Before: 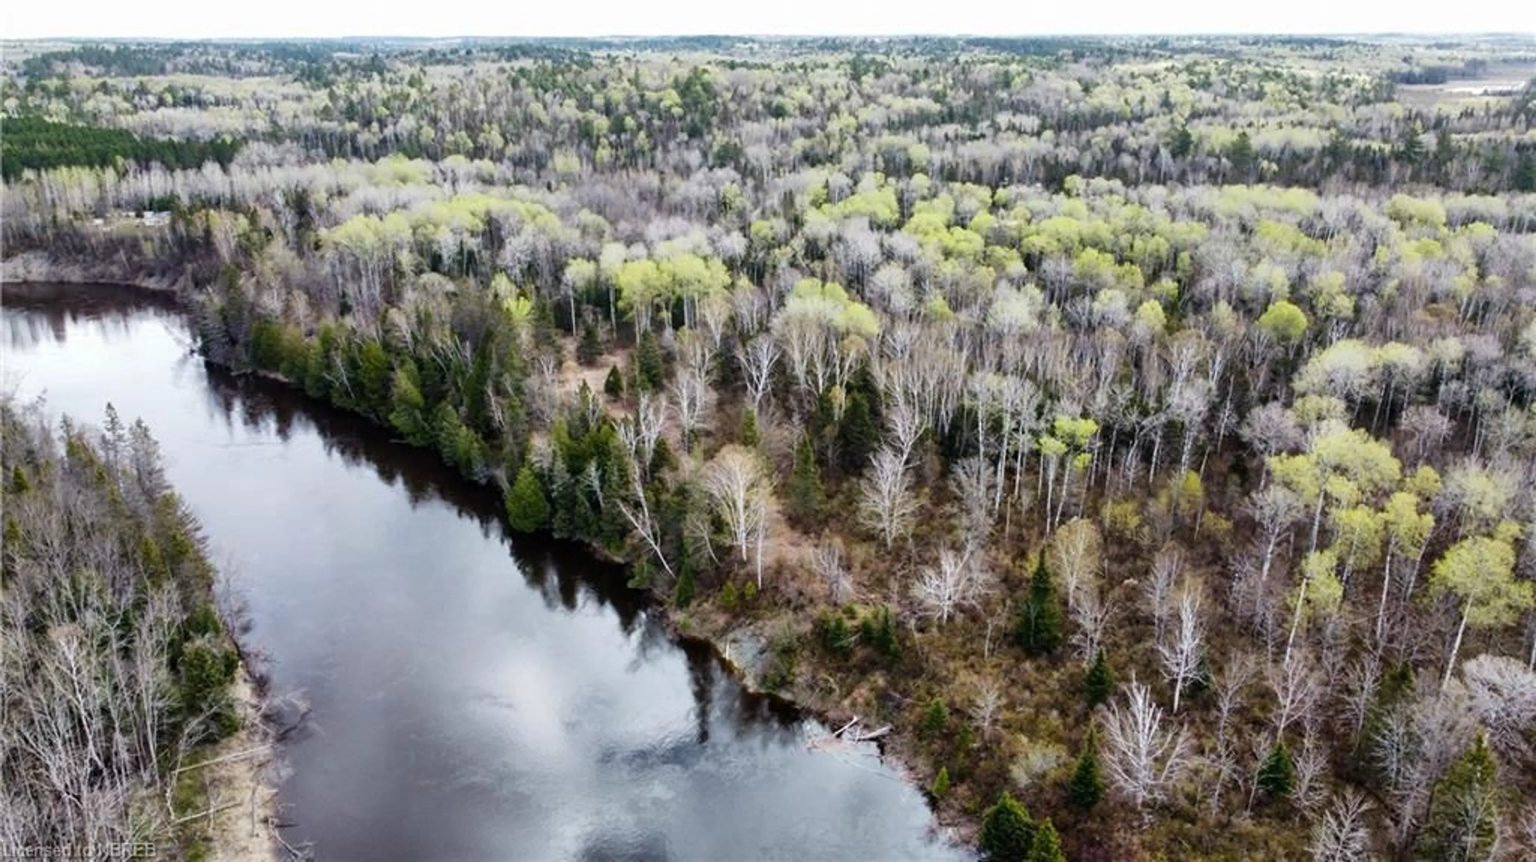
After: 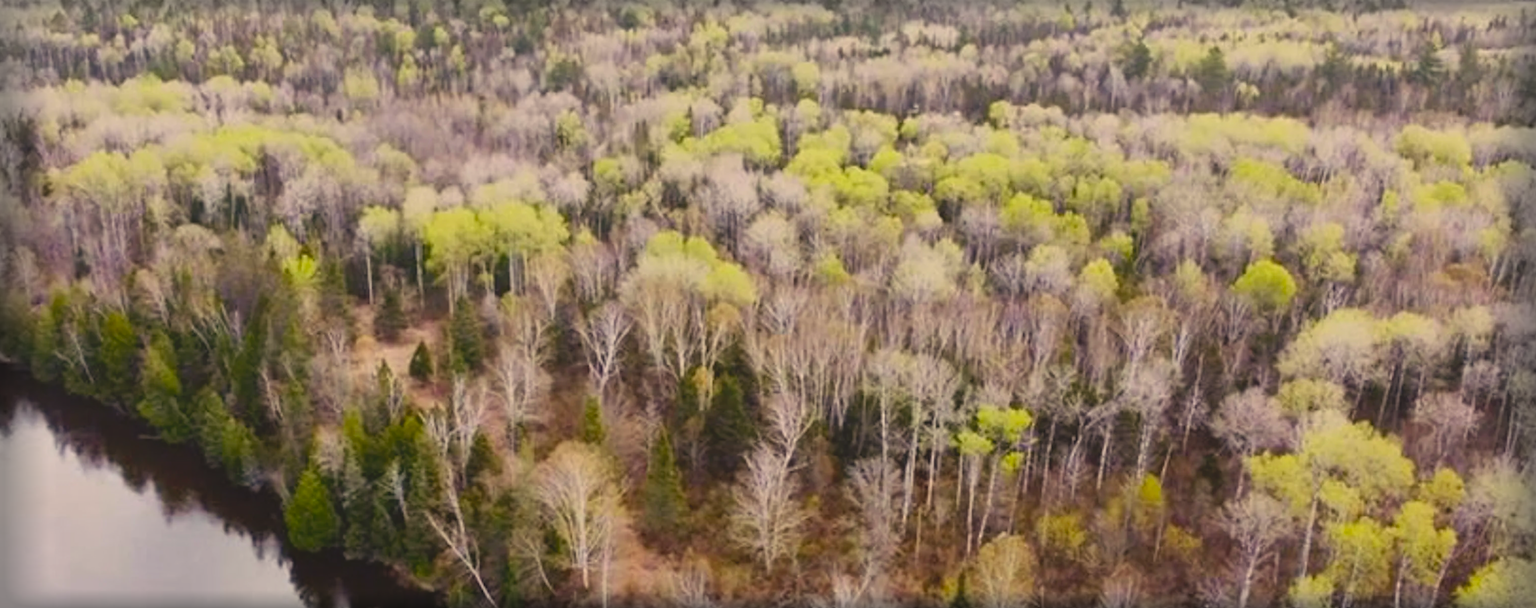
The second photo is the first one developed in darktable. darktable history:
local contrast: detail 70%
color correction: highlights a* 21.47, highlights b* 19.77
vignetting: fall-off start 93.66%, fall-off radius 5.87%, automatic ratio true, width/height ratio 1.332, shape 0.042
crop: left 18.255%, top 11.068%, right 2.49%, bottom 32.98%
color balance rgb: shadows lift › luminance -10.013%, highlights gain › luminance 19.93%, highlights gain › chroma 2.703%, highlights gain › hue 175.92°, perceptual saturation grading › global saturation 17.276%, contrast -9.393%
